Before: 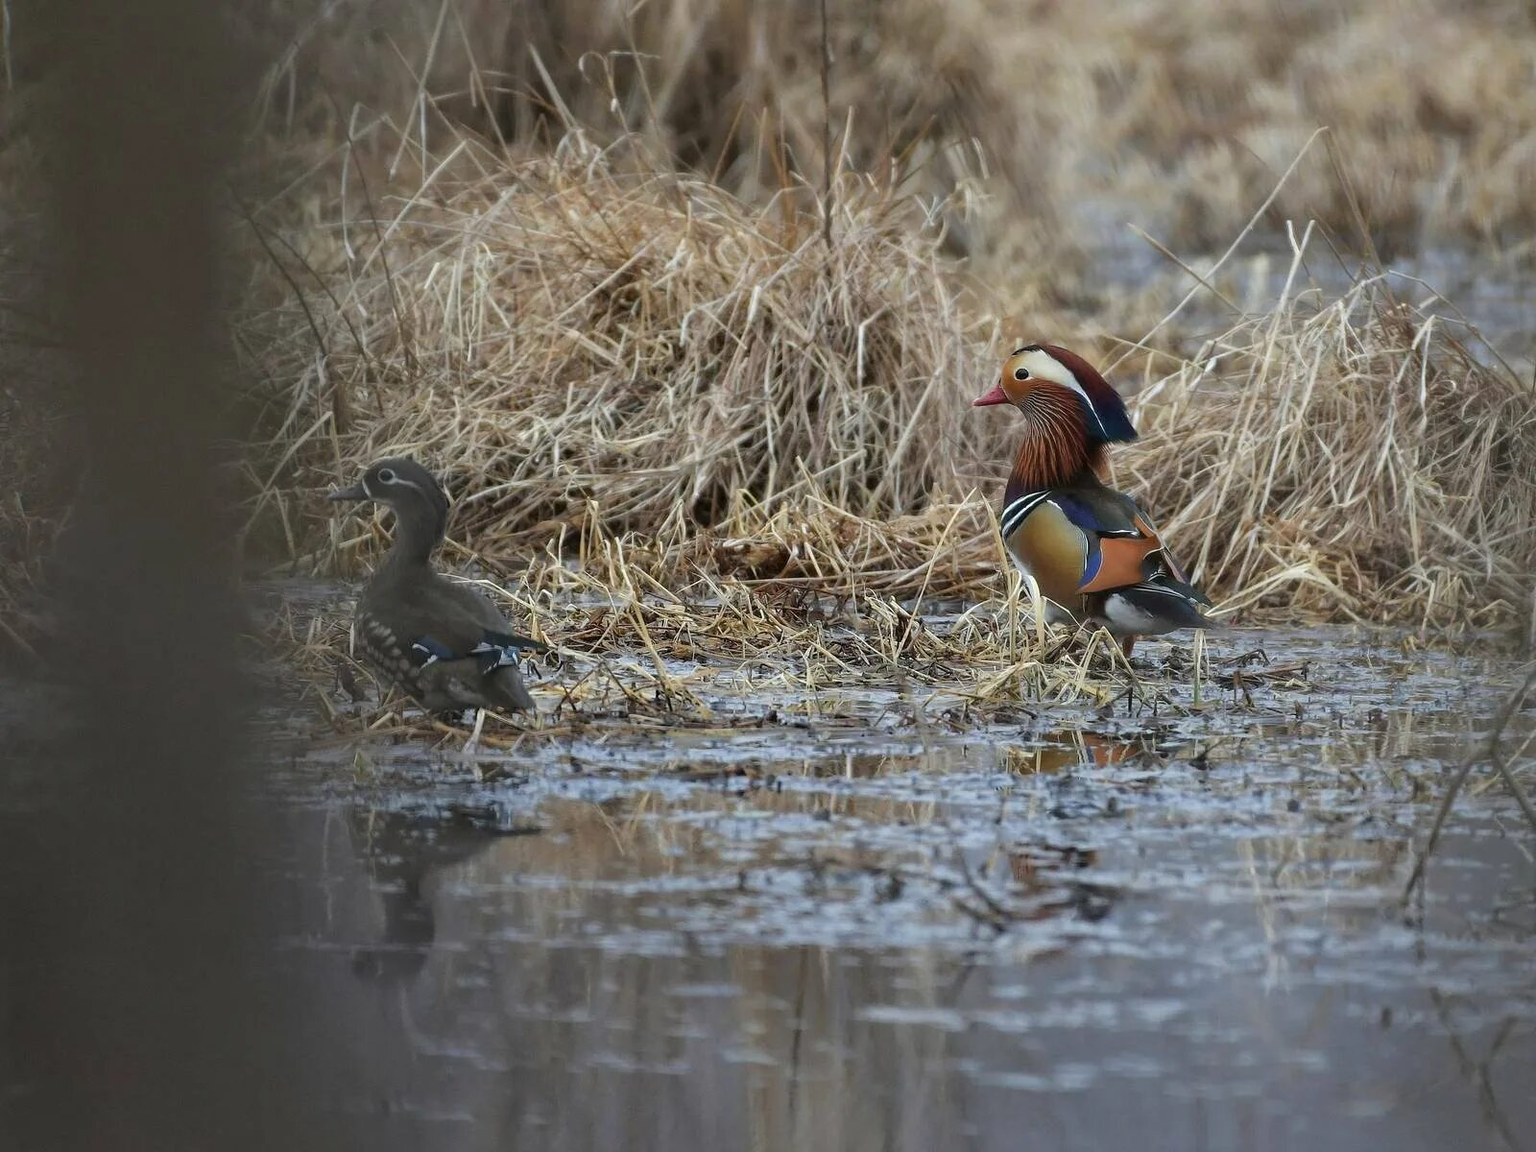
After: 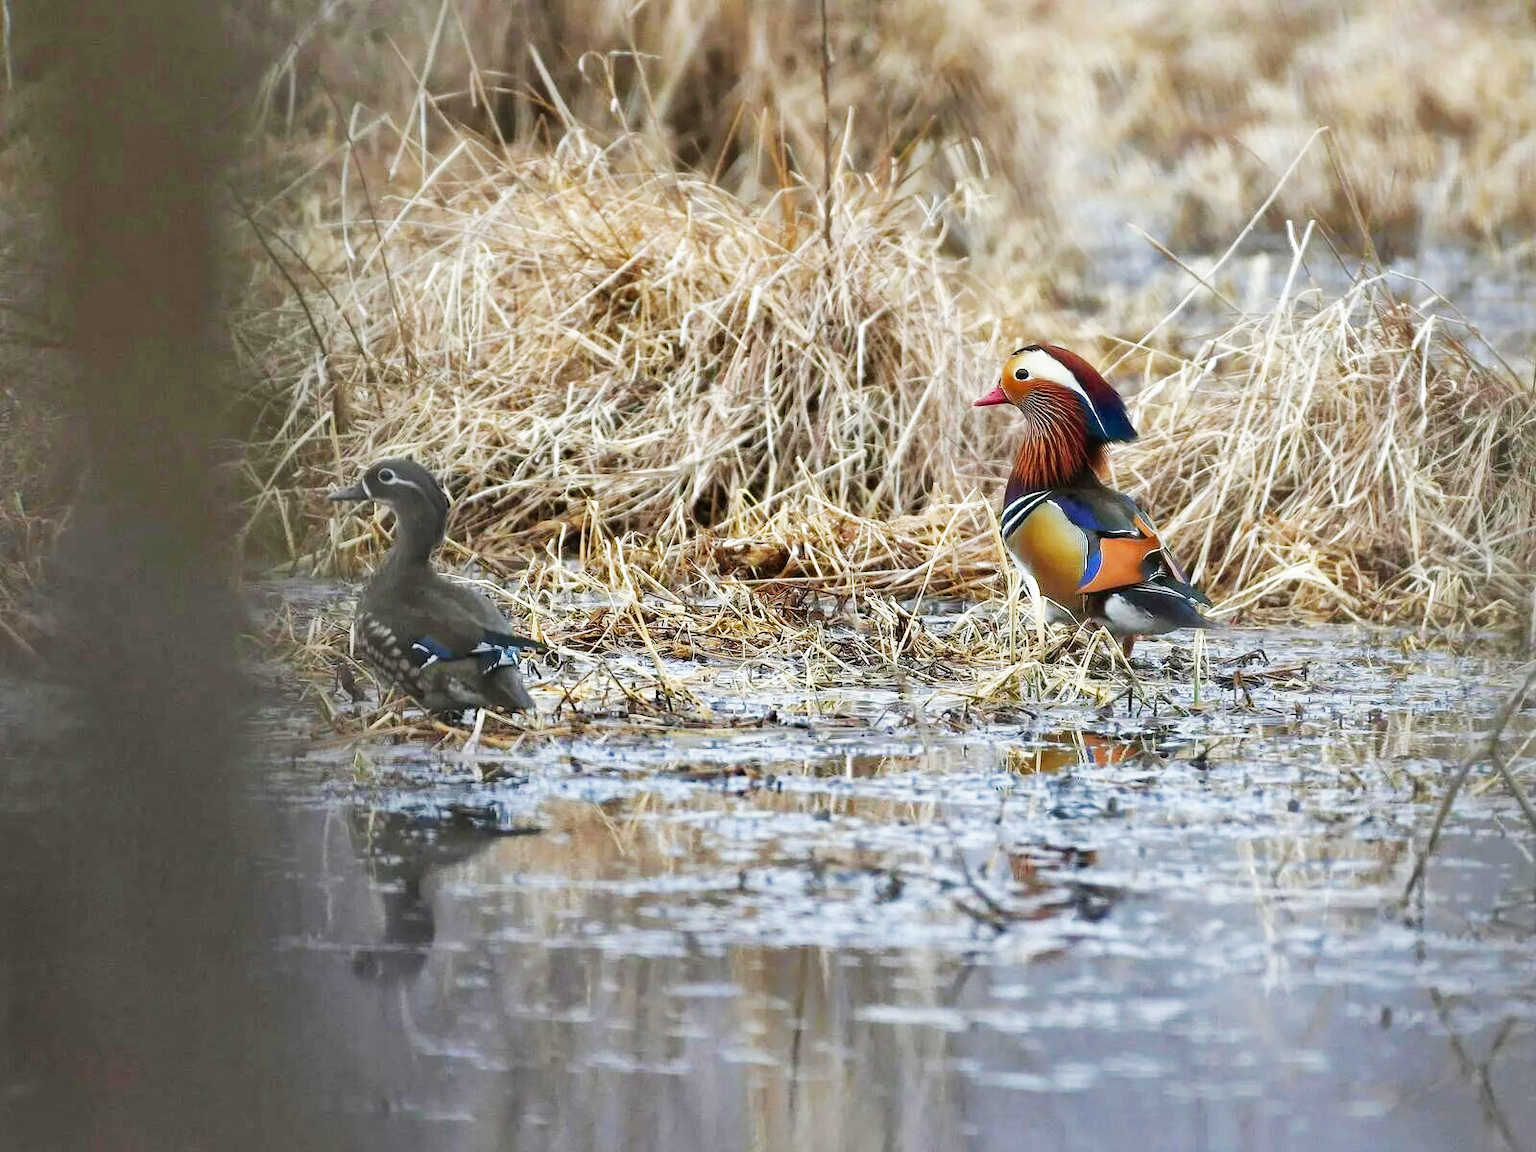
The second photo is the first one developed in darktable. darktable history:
shadows and highlights: on, module defaults
base curve: curves: ch0 [(0, 0) (0.007, 0.004) (0.027, 0.03) (0.046, 0.07) (0.207, 0.54) (0.442, 0.872) (0.673, 0.972) (1, 1)], preserve colors none
